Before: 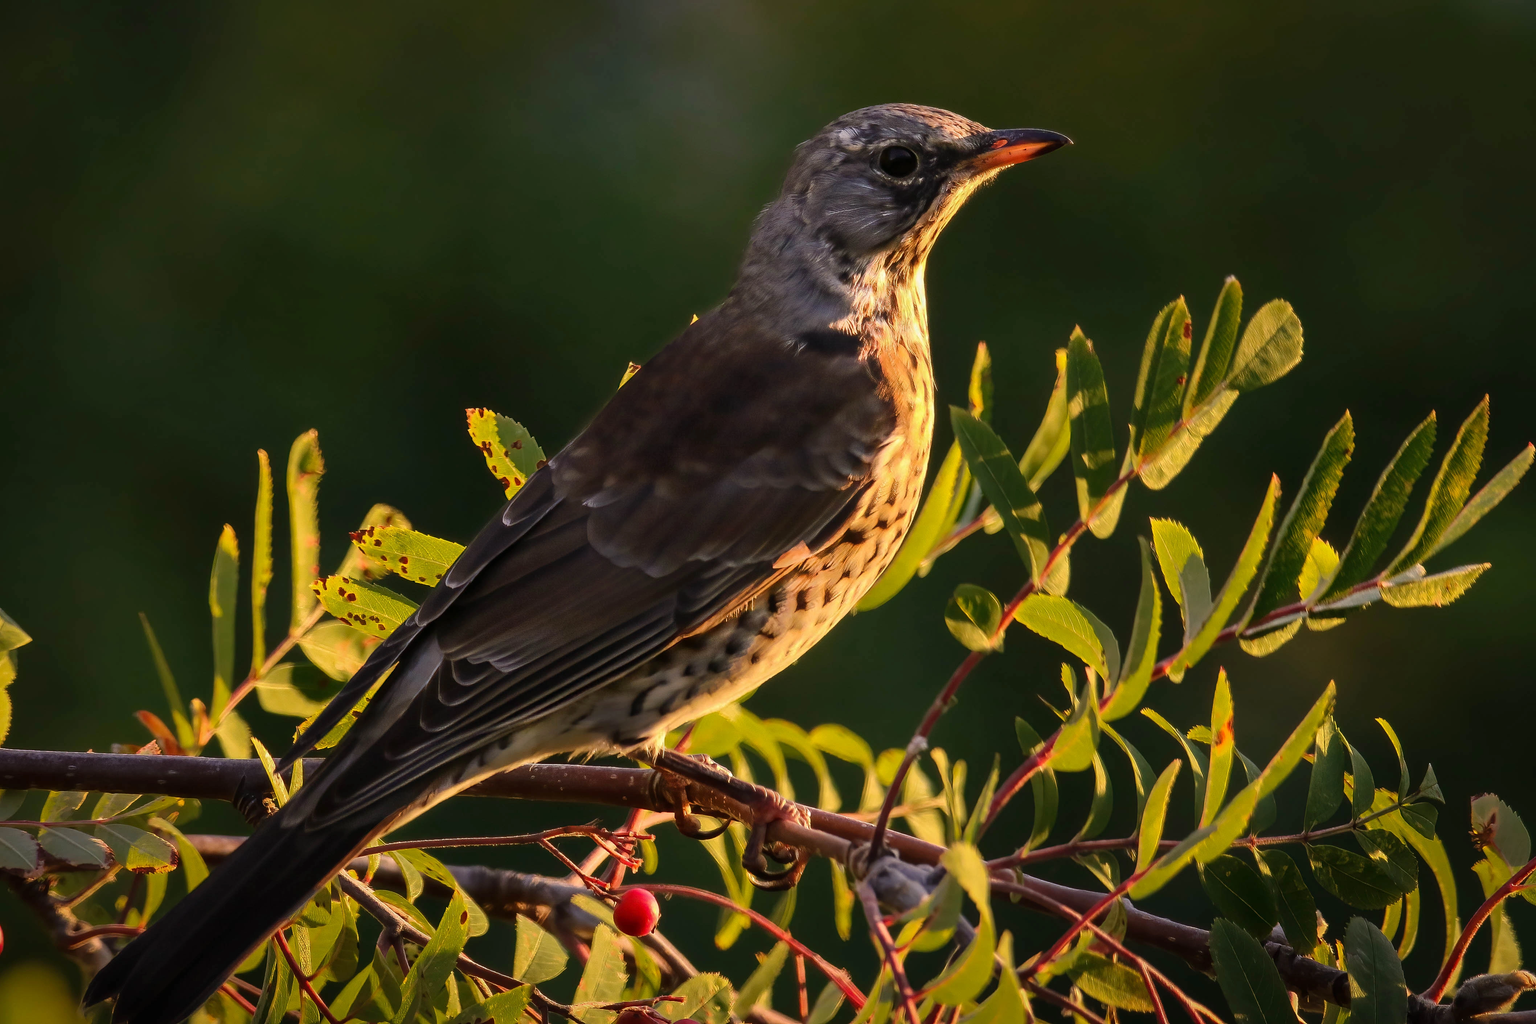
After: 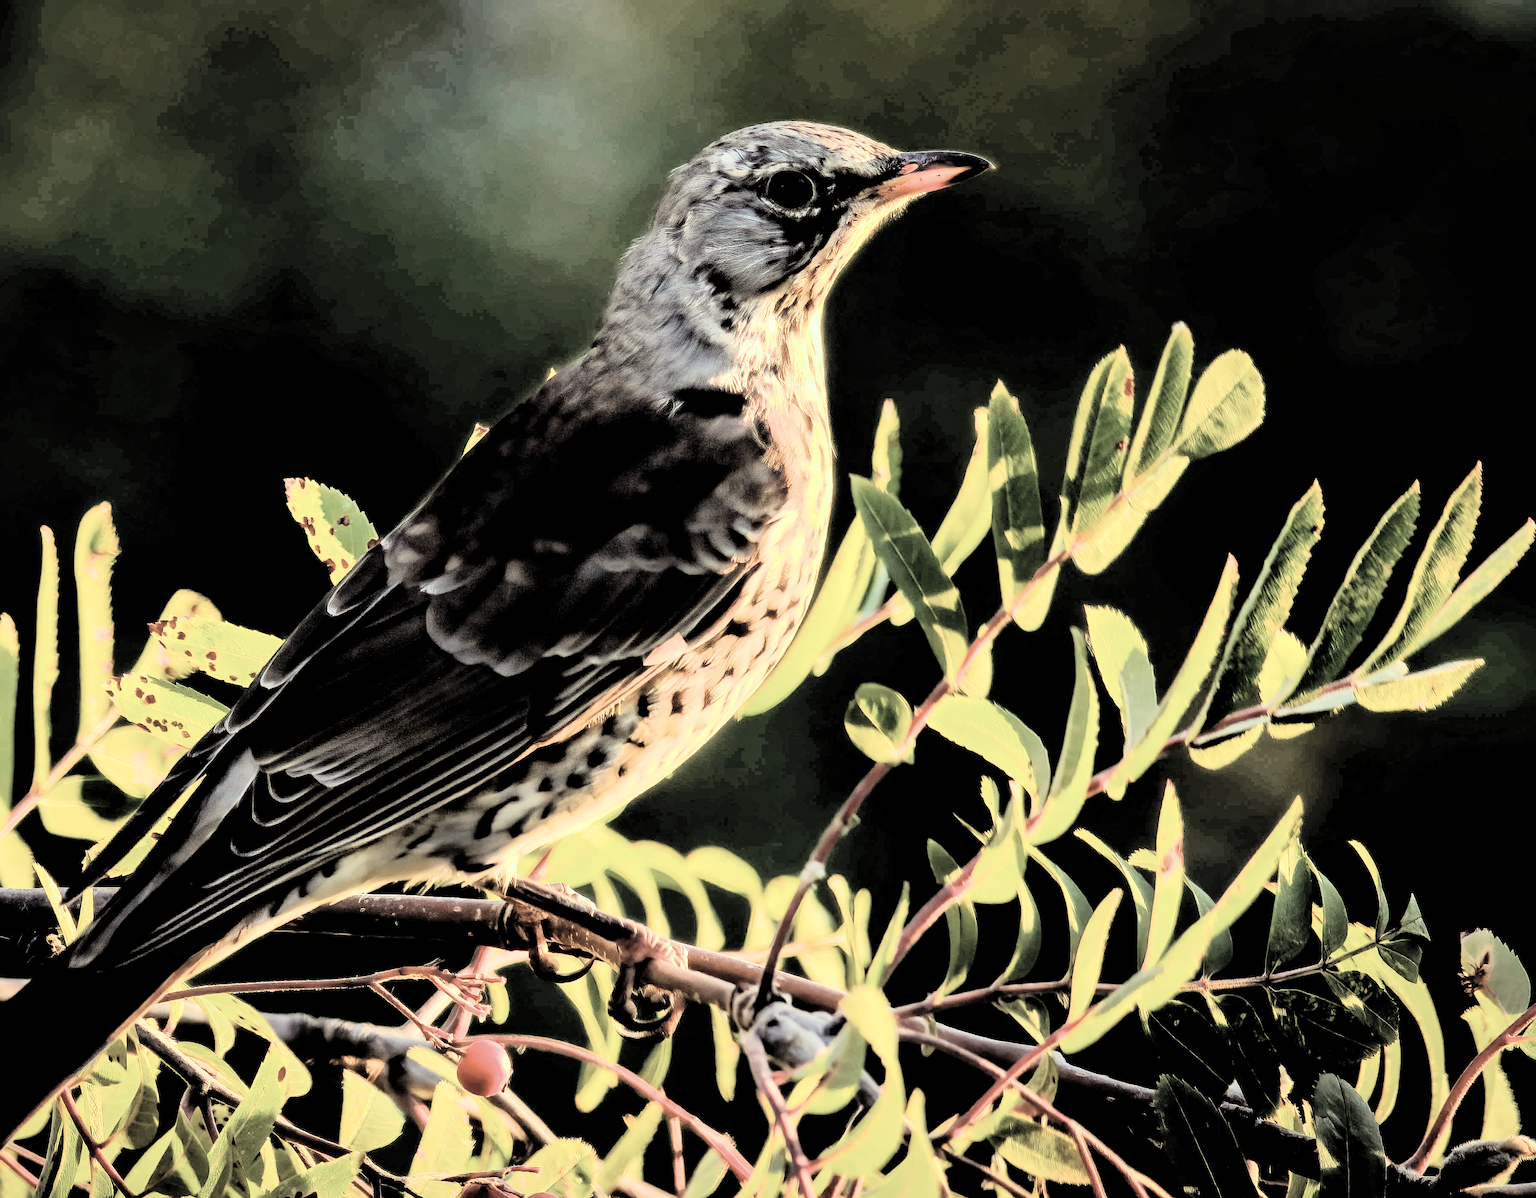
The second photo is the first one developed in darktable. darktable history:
color balance rgb: highlights gain › luminance 15.465%, highlights gain › chroma 7.124%, highlights gain › hue 127.44°, global offset › luminance -0.429%, perceptual saturation grading › global saturation 0.046%, global vibrance 20%
local contrast: mode bilateral grid, contrast 20, coarseness 51, detail 144%, midtone range 0.2
contrast brightness saturation: brightness 0.183, saturation -0.489
crop and rotate: left 14.539%
shadows and highlights: shadows -31.19, highlights 29.85
filmic rgb: black relative exposure -3.39 EV, white relative exposure 3.46 EV, hardness 2.36, contrast 1.103
tone equalizer: -7 EV 0.147 EV, -6 EV 0.577 EV, -5 EV 1.13 EV, -4 EV 1.36 EV, -3 EV 1.18 EV, -2 EV 0.6 EV, -1 EV 0.162 EV, edges refinement/feathering 500, mask exposure compensation -1.57 EV, preserve details no
exposure: exposure 0.376 EV, compensate highlight preservation false
